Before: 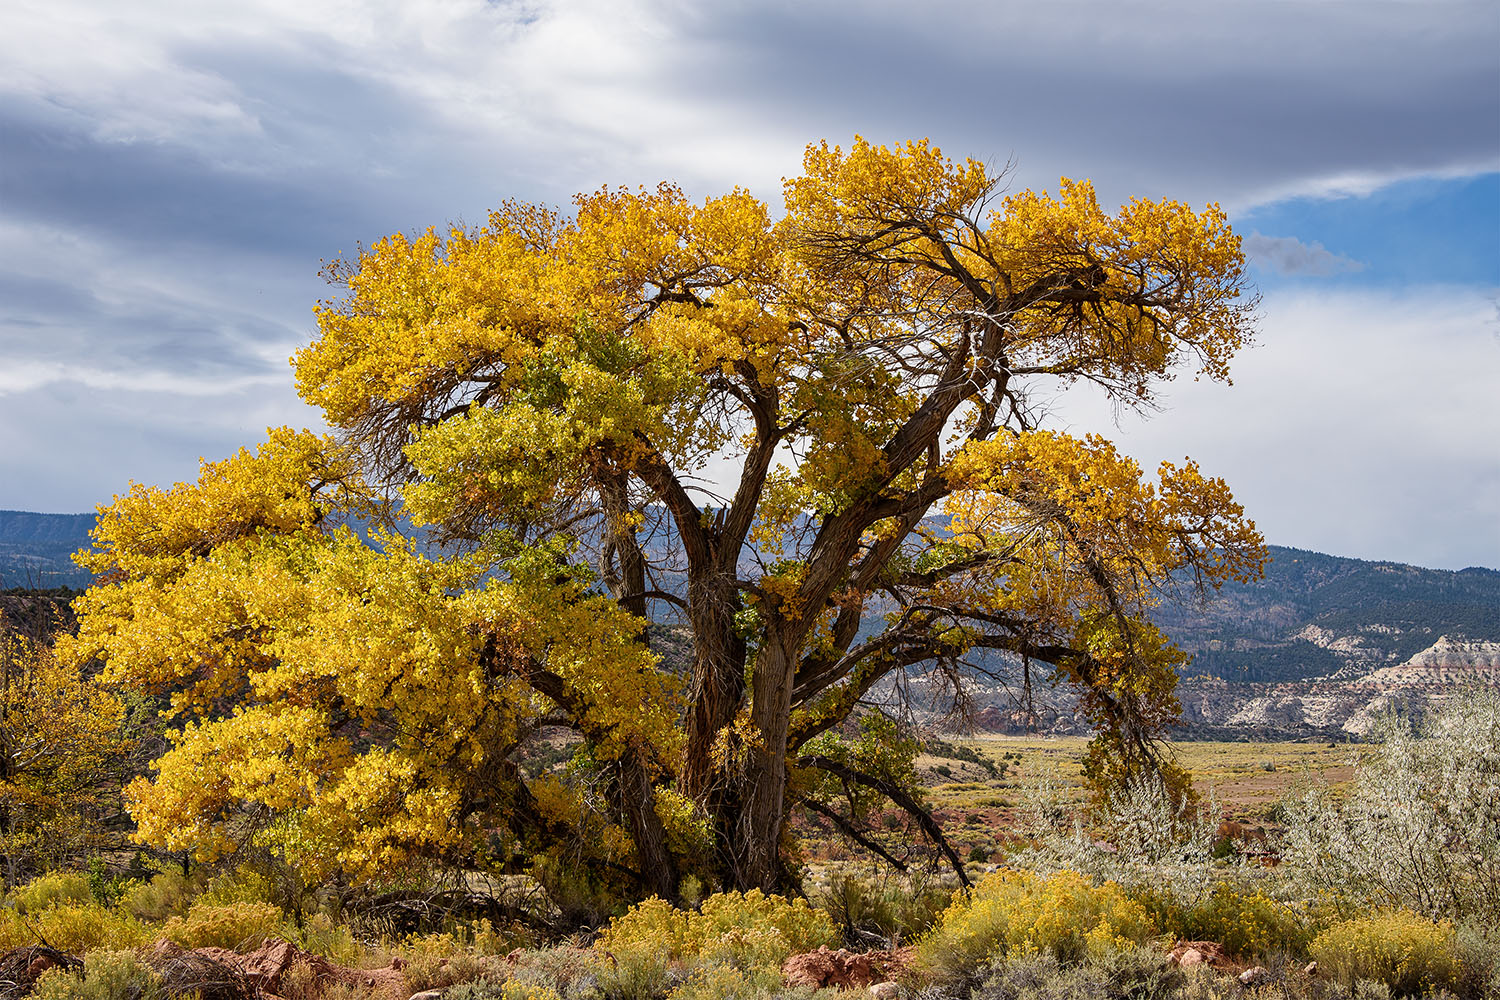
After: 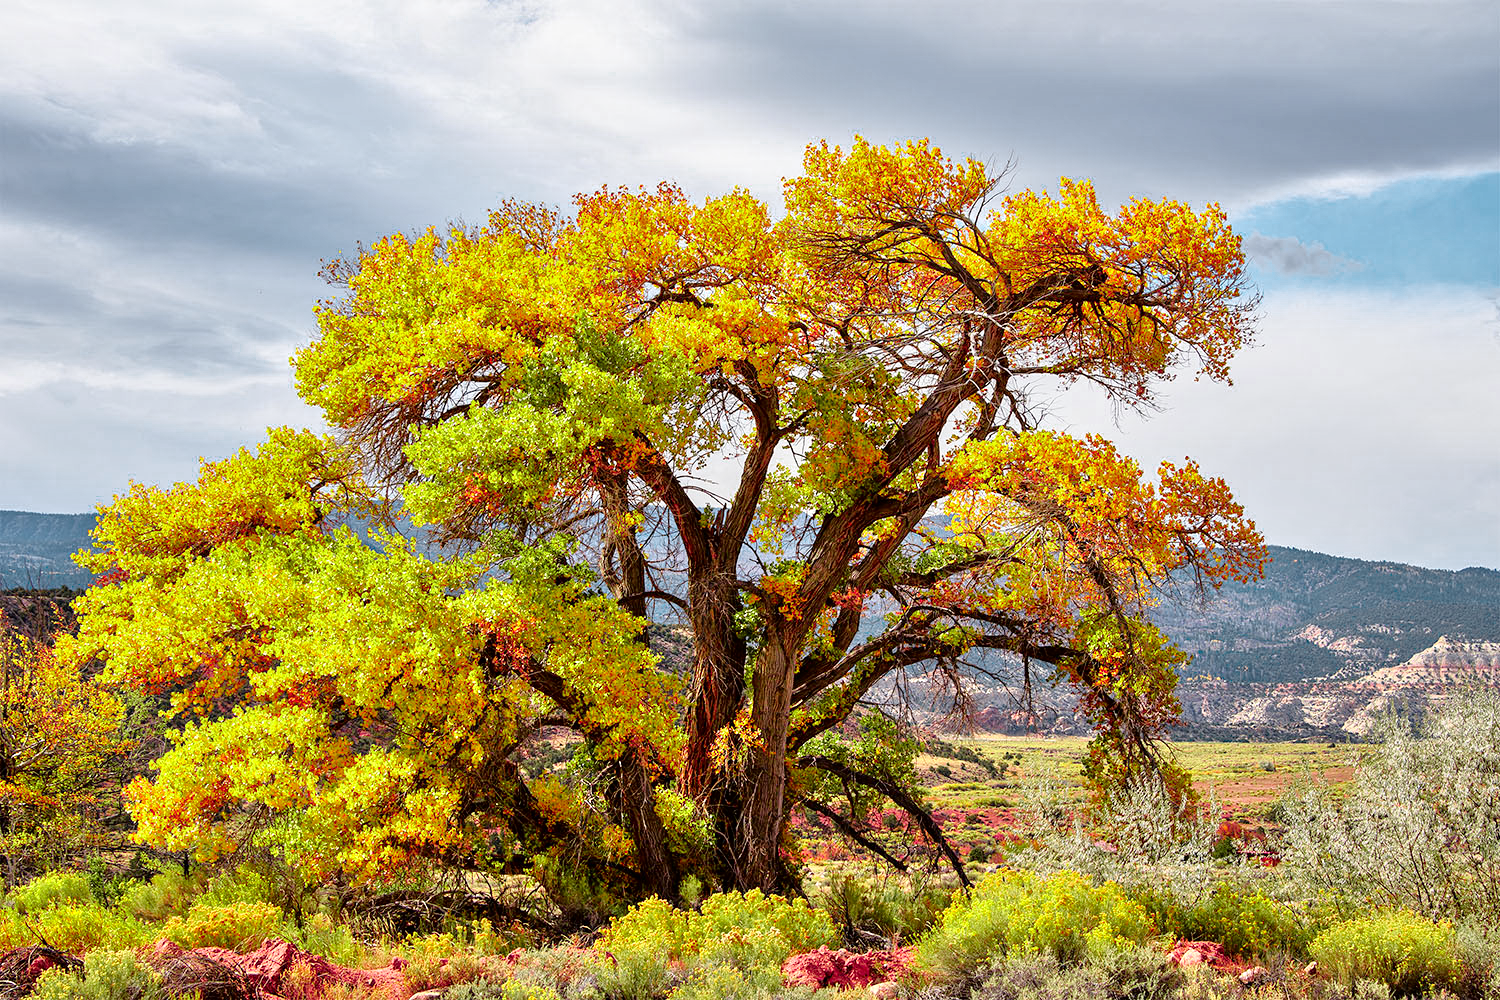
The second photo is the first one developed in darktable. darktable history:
tone equalizer: -7 EV 0.15 EV, -6 EV 0.6 EV, -5 EV 1.15 EV, -4 EV 1.33 EV, -3 EV 1.15 EV, -2 EV 0.6 EV, -1 EV 0.15 EV, mask exposure compensation -0.5 EV
color zones: curves: ch0 [(0, 0.533) (0.126, 0.533) (0.234, 0.533) (0.368, 0.357) (0.5, 0.5) (0.625, 0.5) (0.74, 0.637) (0.875, 0.5)]; ch1 [(0.004, 0.708) (0.129, 0.662) (0.25, 0.5) (0.375, 0.331) (0.496, 0.396) (0.625, 0.649) (0.739, 0.26) (0.875, 0.5) (1, 0.478)]; ch2 [(0, 0.409) (0.132, 0.403) (0.236, 0.558) (0.379, 0.448) (0.5, 0.5) (0.625, 0.5) (0.691, 0.39) (0.875, 0.5)]
contrast brightness saturation: contrast 0.13, brightness -0.05, saturation 0.16
